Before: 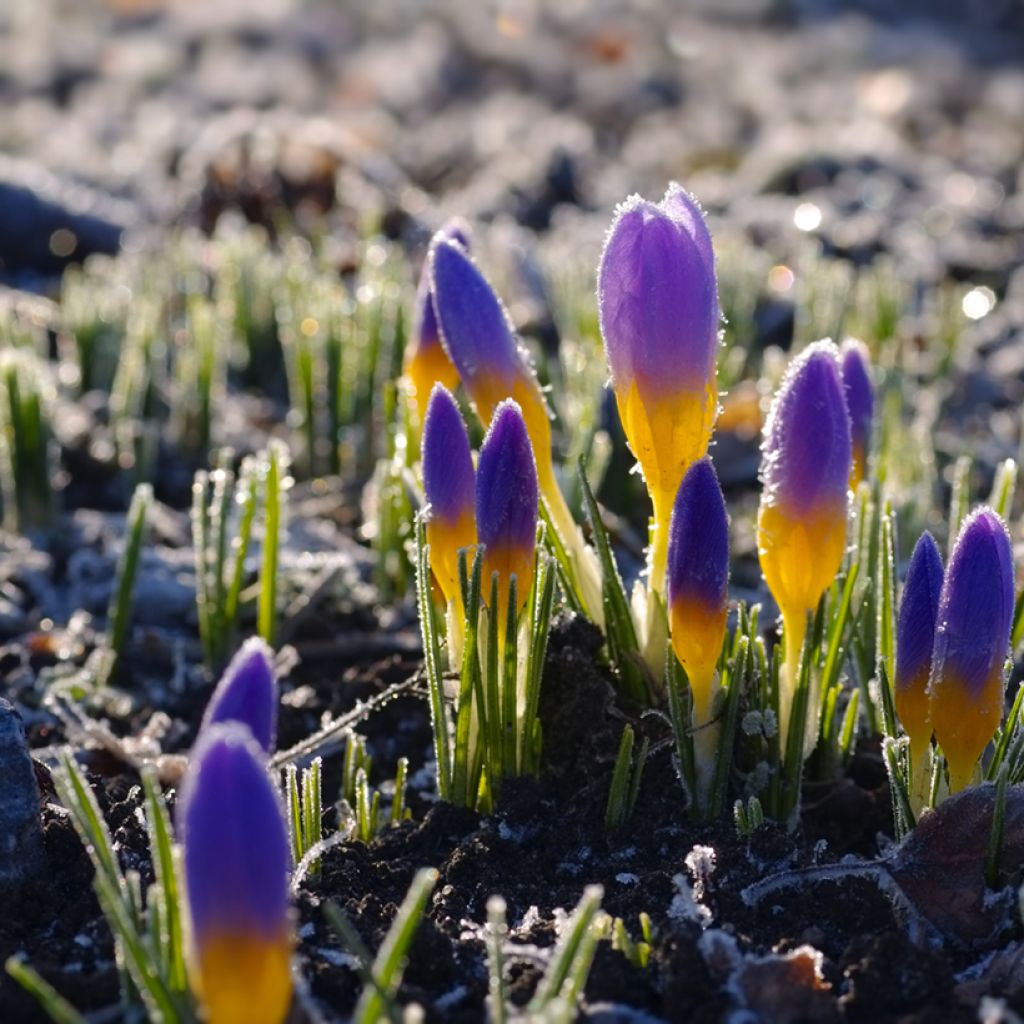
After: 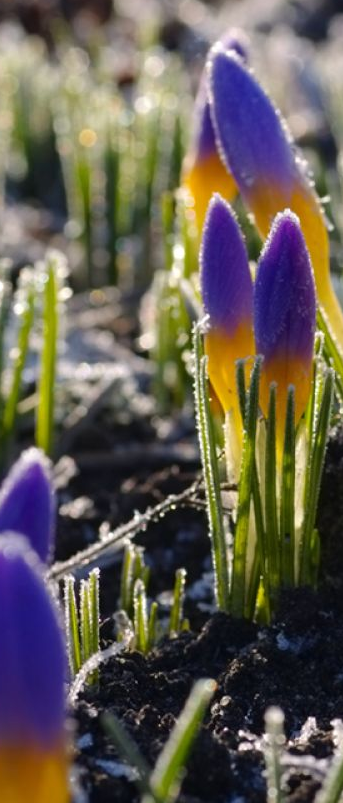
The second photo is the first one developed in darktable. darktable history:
crop and rotate: left 21.77%, top 18.528%, right 44.676%, bottom 2.997%
